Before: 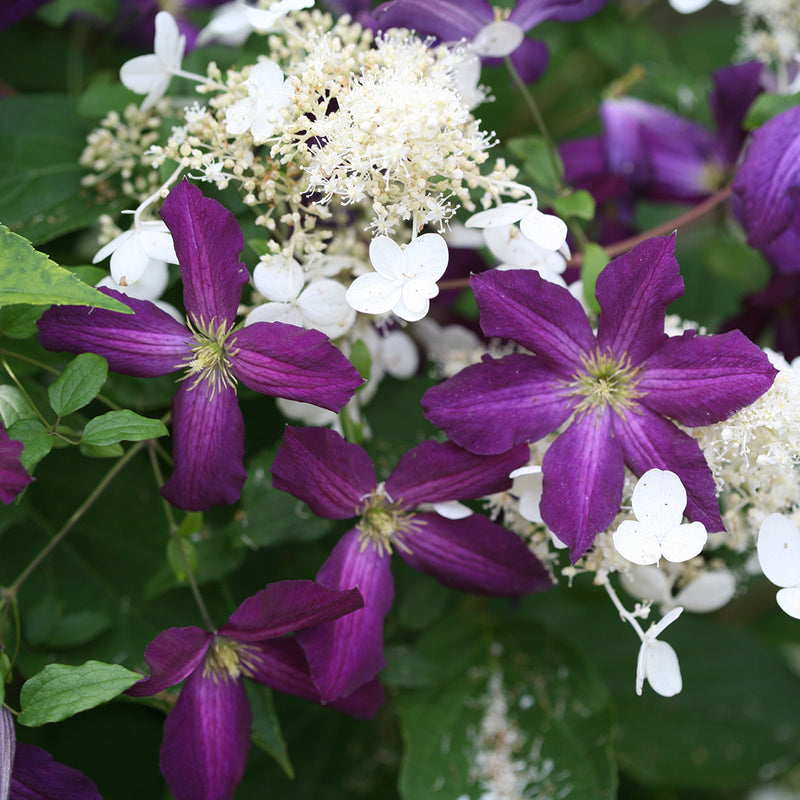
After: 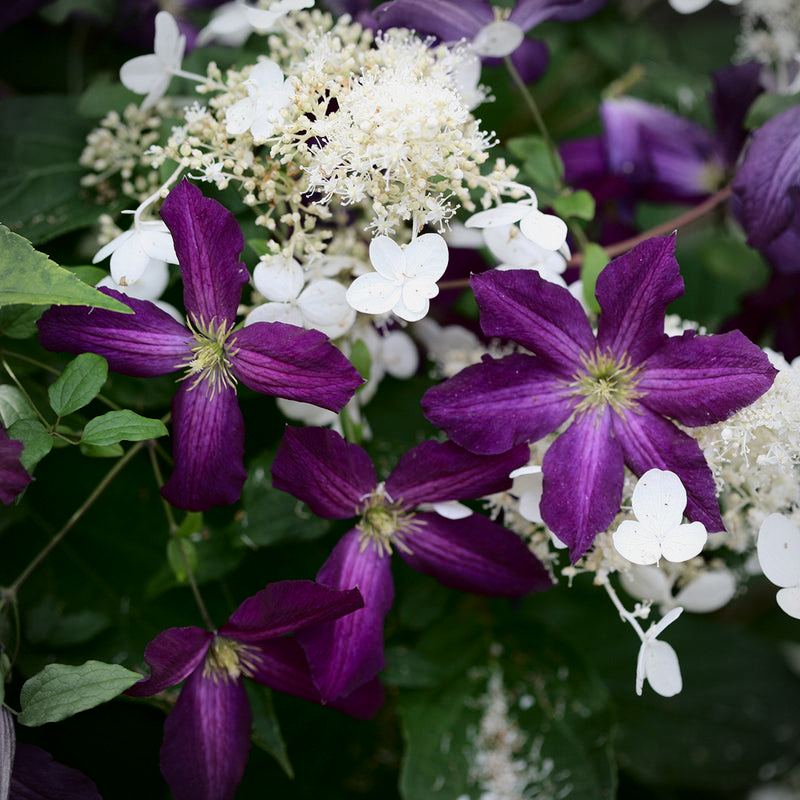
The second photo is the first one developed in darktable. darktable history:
exposure: exposure -0.153 EV, compensate highlight preservation false
vignetting: fall-off radius 45%, brightness -0.33
fill light: exposure -2 EV, width 8.6
